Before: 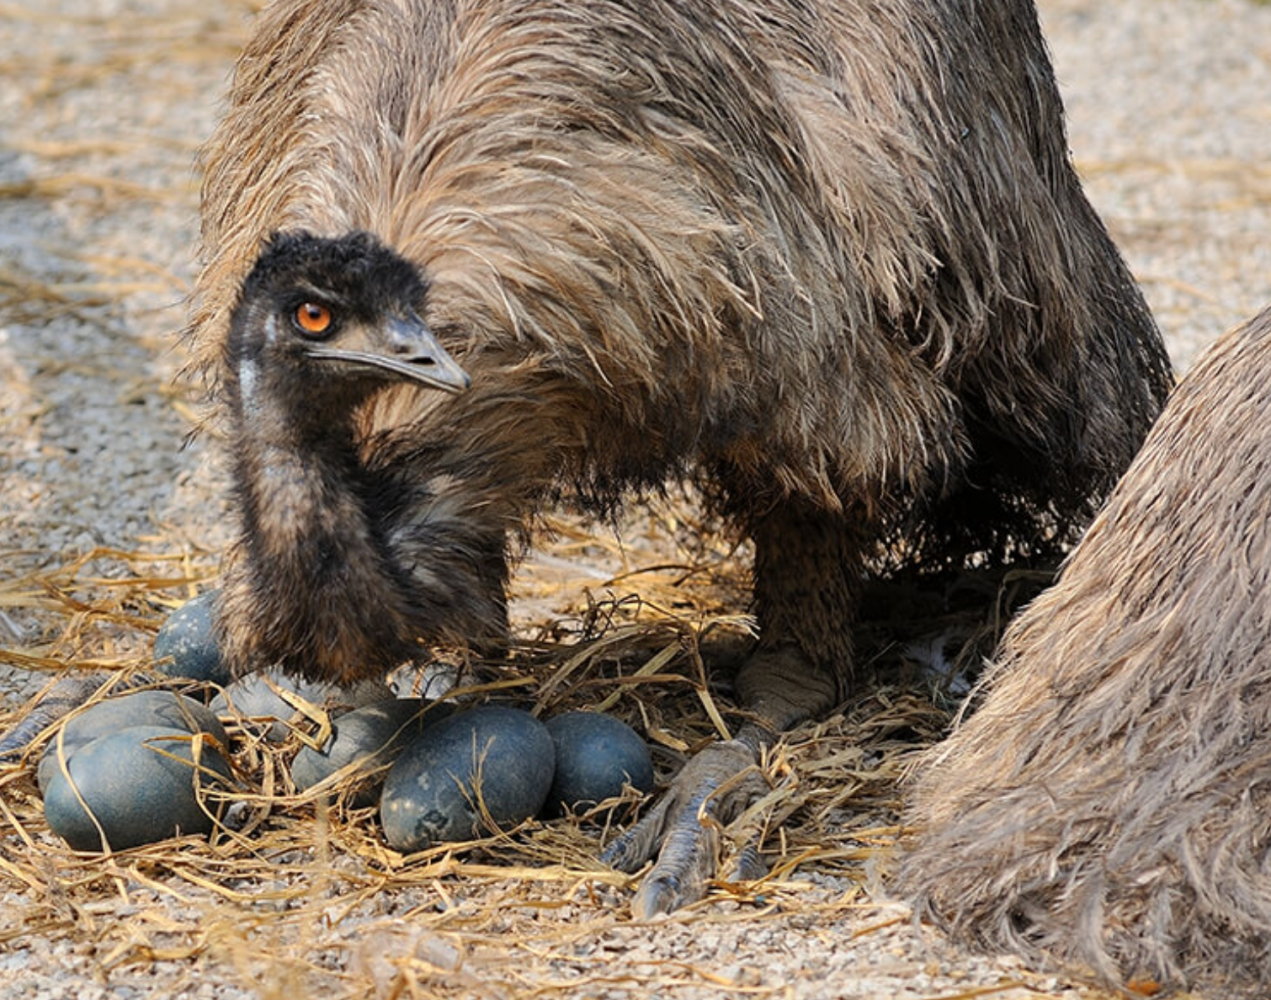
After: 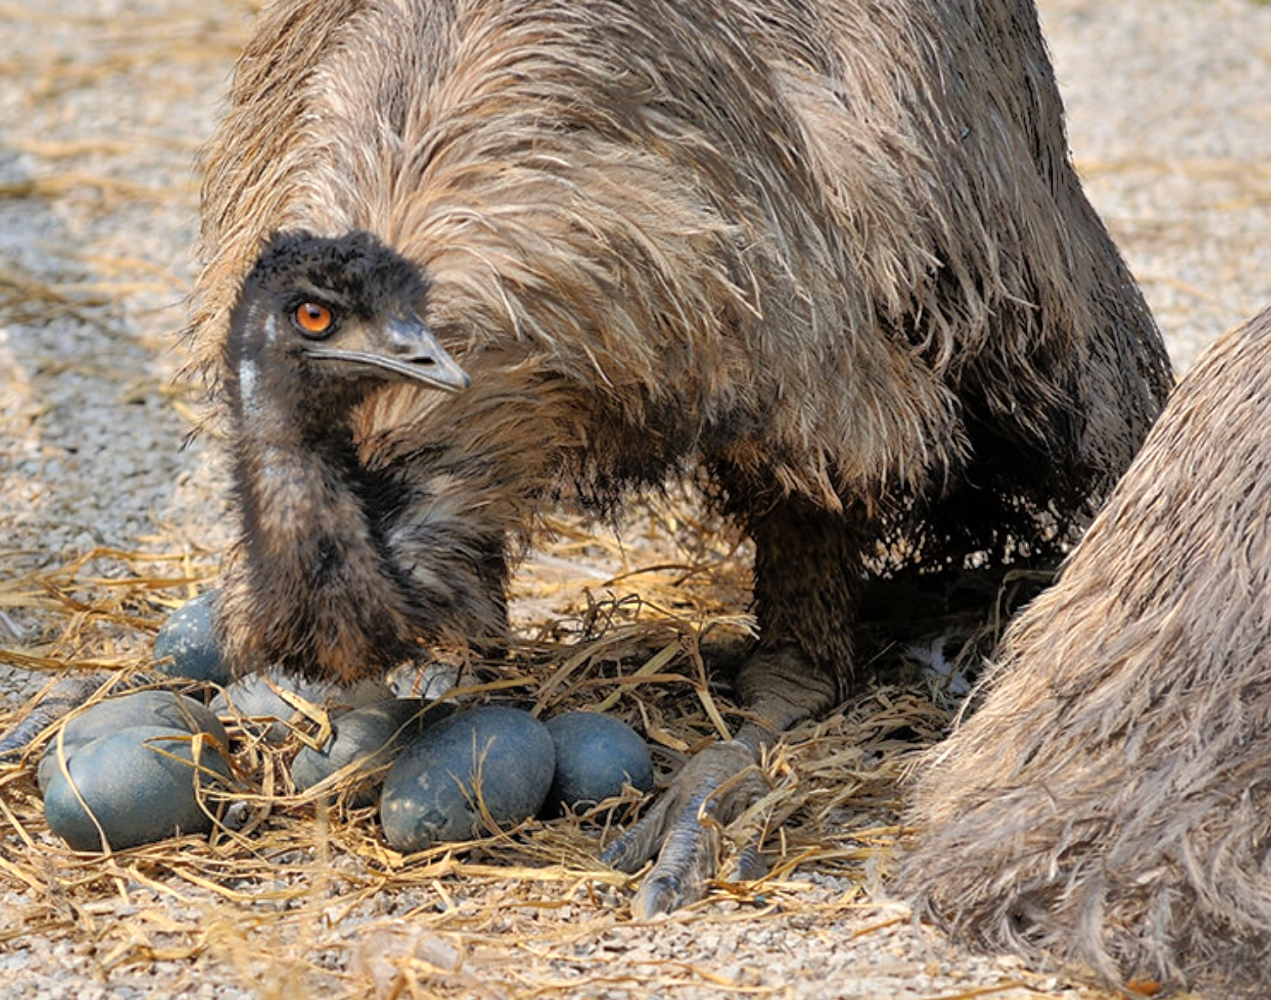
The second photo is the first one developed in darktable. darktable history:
tone equalizer: -8 EV -0.497 EV, -7 EV -0.317 EV, -6 EV -0.102 EV, -5 EV 0.406 EV, -4 EV 0.977 EV, -3 EV 0.807 EV, -2 EV -0.007 EV, -1 EV 0.132 EV, +0 EV -0.02 EV
